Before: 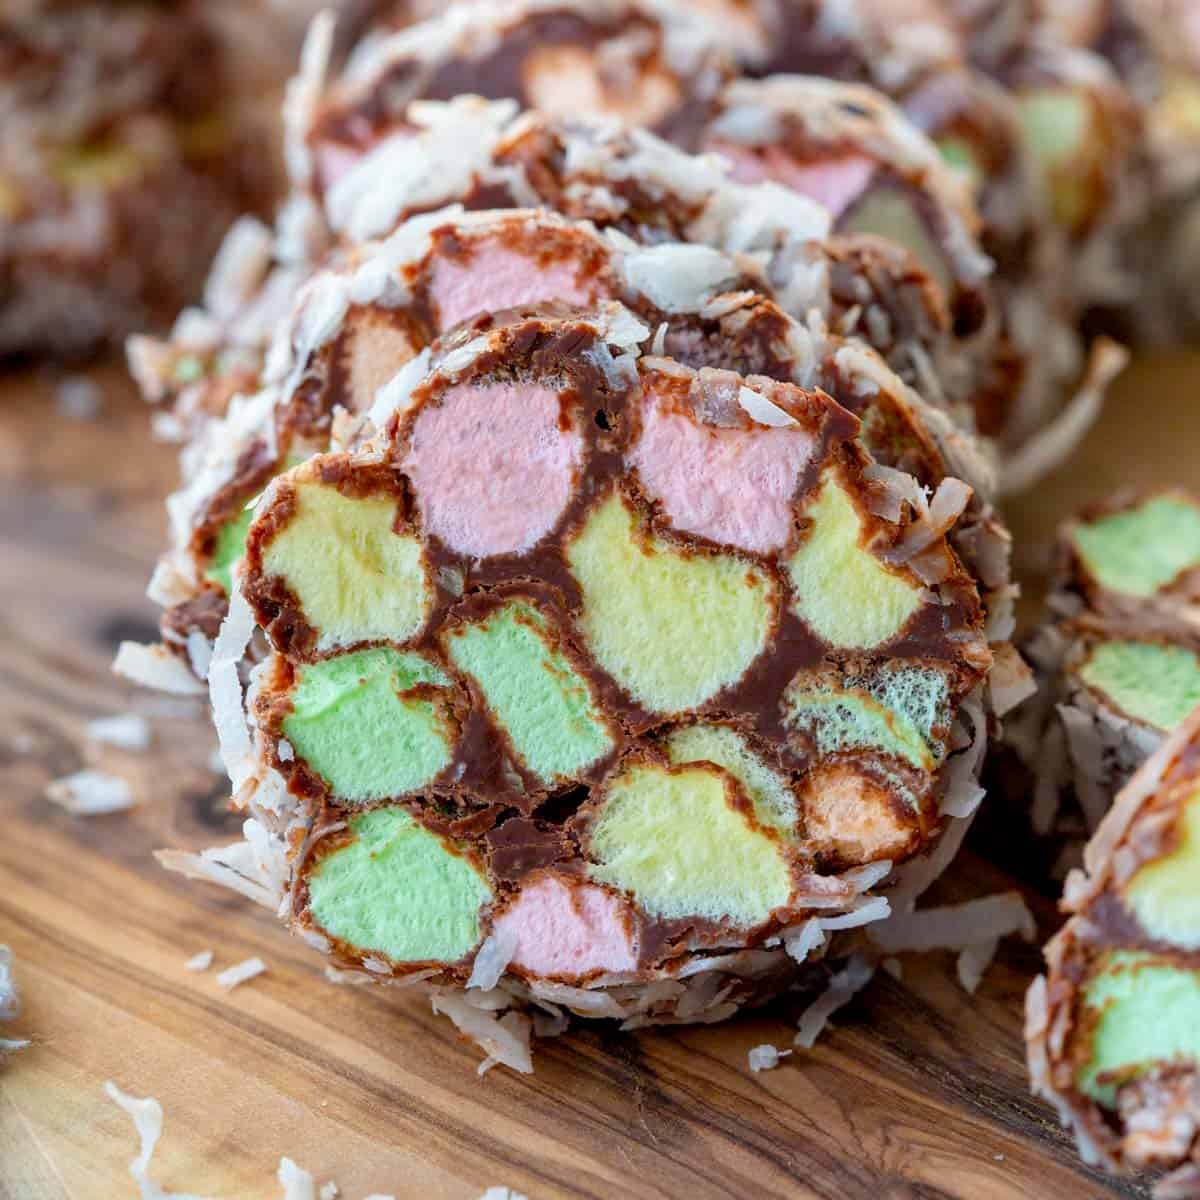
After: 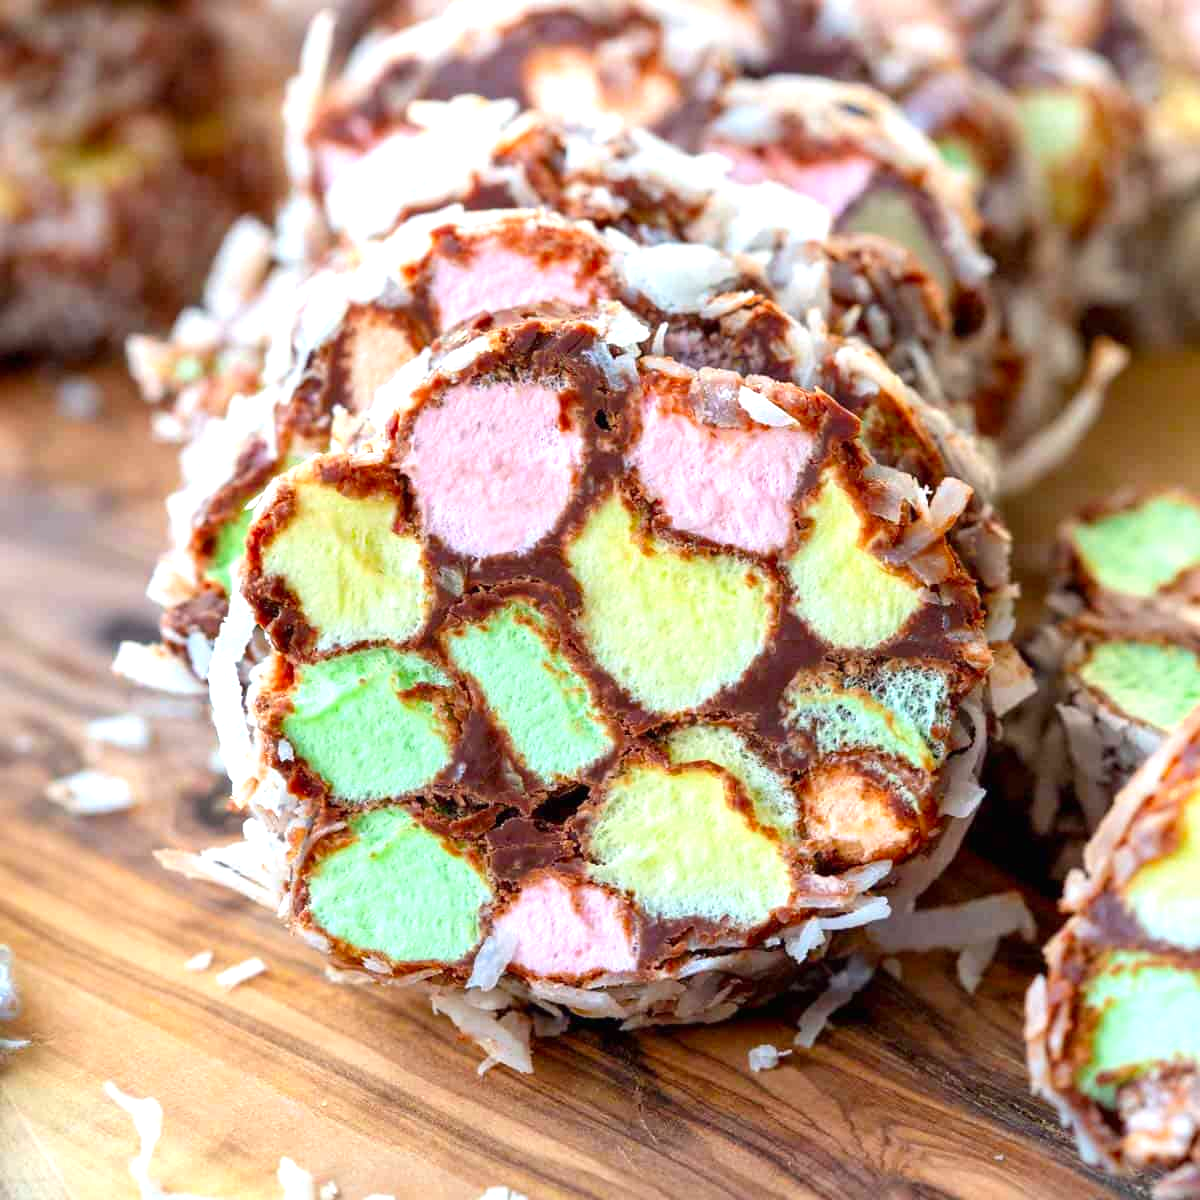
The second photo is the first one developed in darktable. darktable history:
contrast brightness saturation: contrast 0.038, saturation 0.152
exposure: black level correction 0, exposure 0.691 EV, compensate highlight preservation false
